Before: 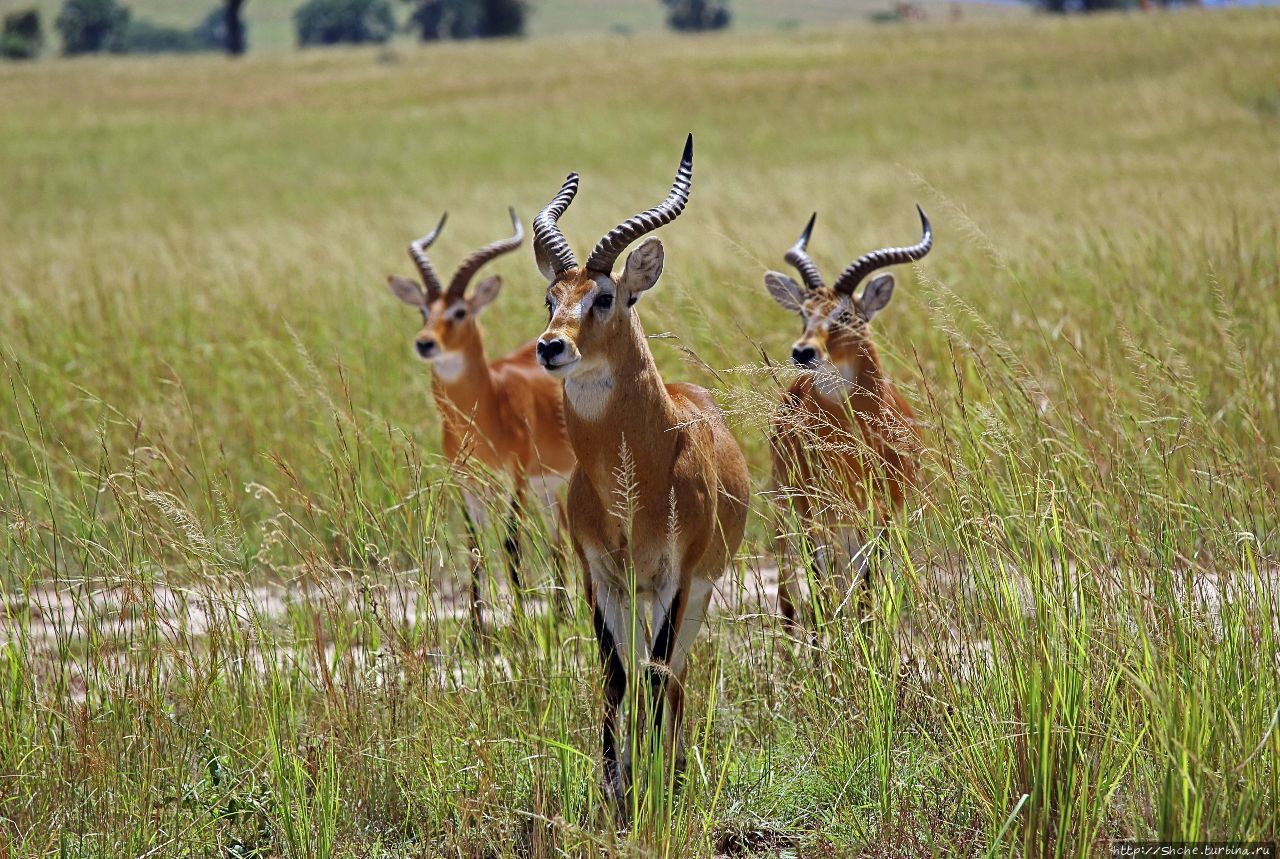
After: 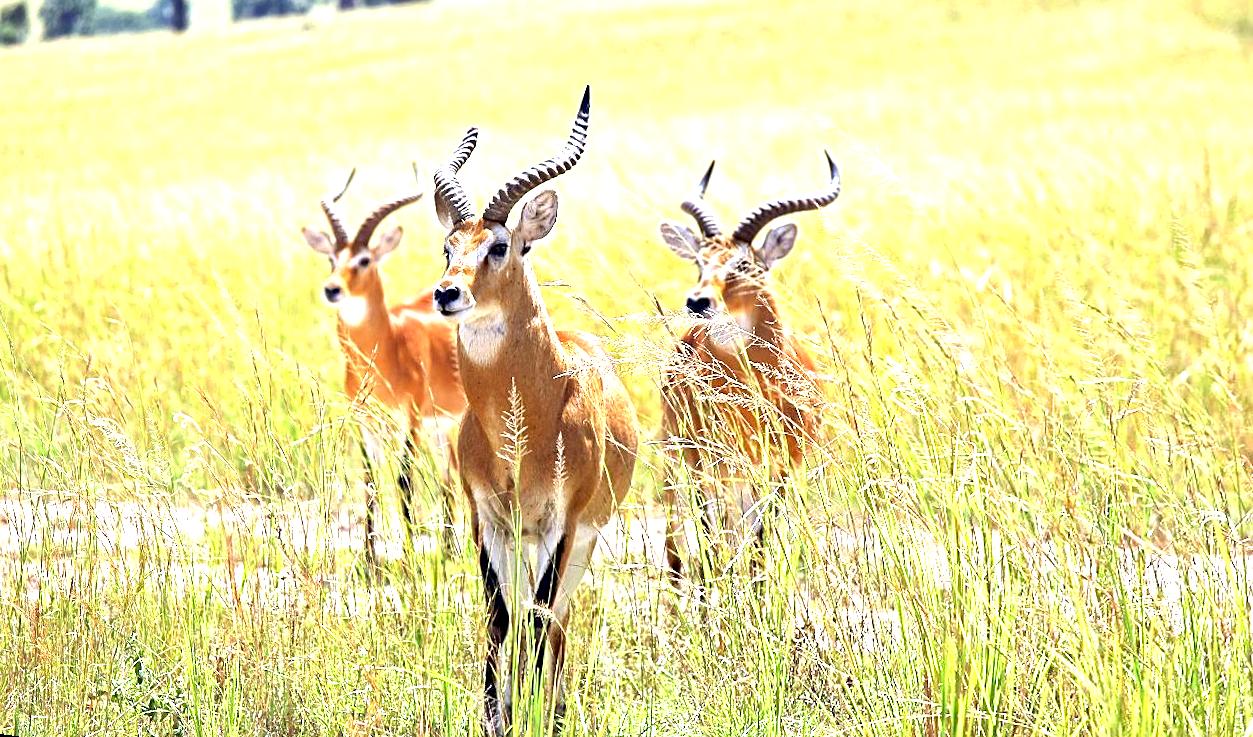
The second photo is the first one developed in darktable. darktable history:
sharpen: amount 0.2
exposure: black level correction 0.001, exposure 2 EV, compensate highlight preservation false
rotate and perspective: rotation 1.69°, lens shift (vertical) -0.023, lens shift (horizontal) -0.291, crop left 0.025, crop right 0.988, crop top 0.092, crop bottom 0.842
